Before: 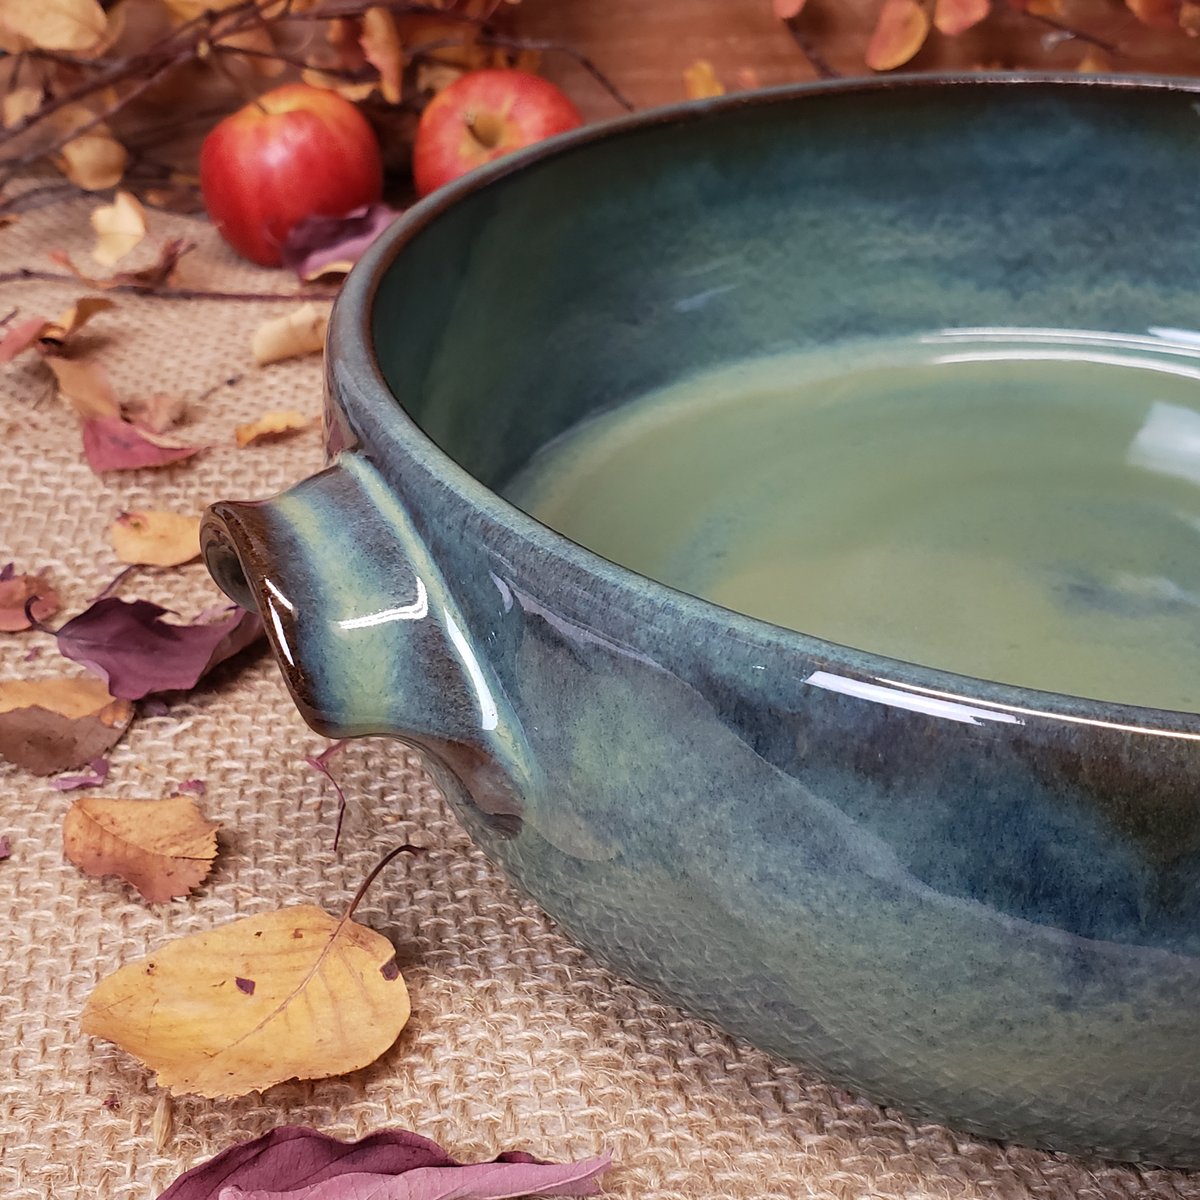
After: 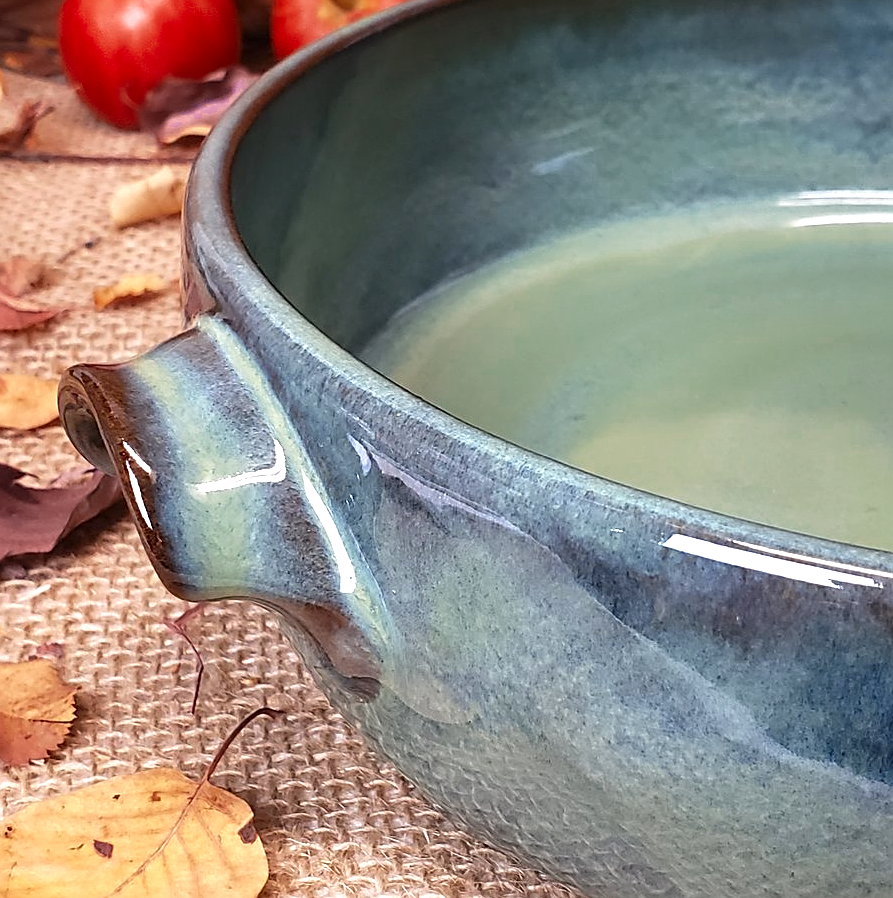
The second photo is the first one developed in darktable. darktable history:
exposure: black level correction 0, exposure 0.694 EV, compensate highlight preservation false
crop and rotate: left 11.87%, top 11.478%, right 13.69%, bottom 13.647%
sharpen: on, module defaults
color zones: curves: ch0 [(0, 0.5) (0.125, 0.4) (0.25, 0.5) (0.375, 0.4) (0.5, 0.4) (0.625, 0.6) (0.75, 0.6) (0.875, 0.5)]; ch1 [(0, 0.4) (0.125, 0.5) (0.25, 0.4) (0.375, 0.4) (0.5, 0.4) (0.625, 0.4) (0.75, 0.5) (0.875, 0.4)]; ch2 [(0, 0.6) (0.125, 0.5) (0.25, 0.5) (0.375, 0.6) (0.5, 0.6) (0.625, 0.5) (0.75, 0.5) (0.875, 0.5)]
contrast brightness saturation: saturation 0.122
